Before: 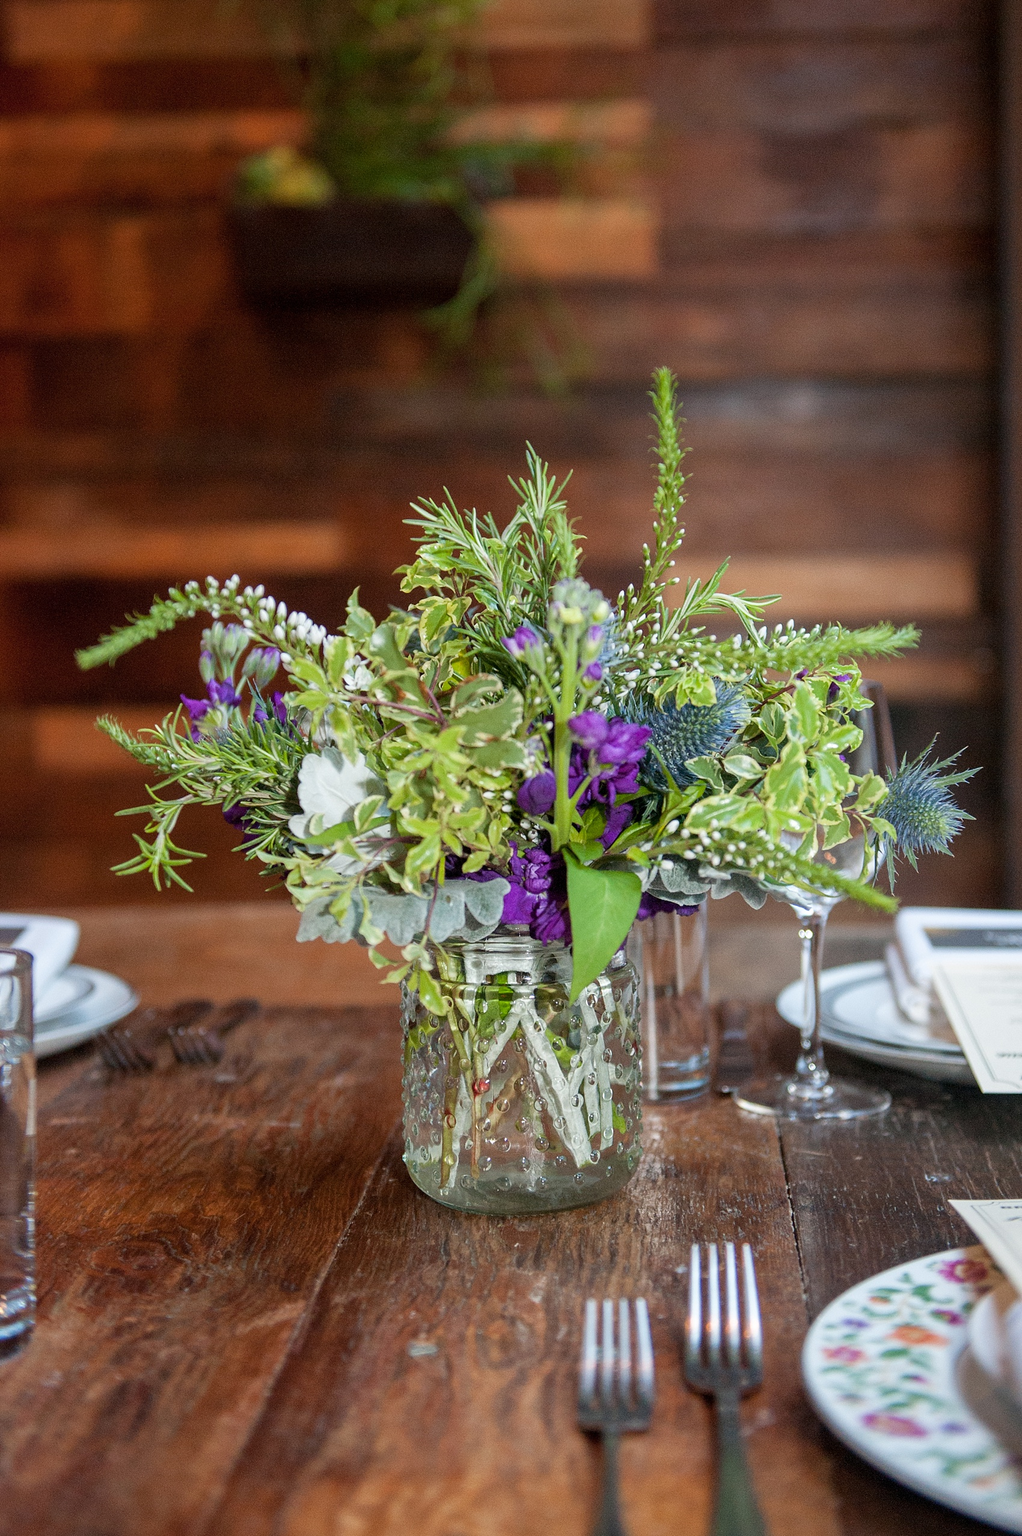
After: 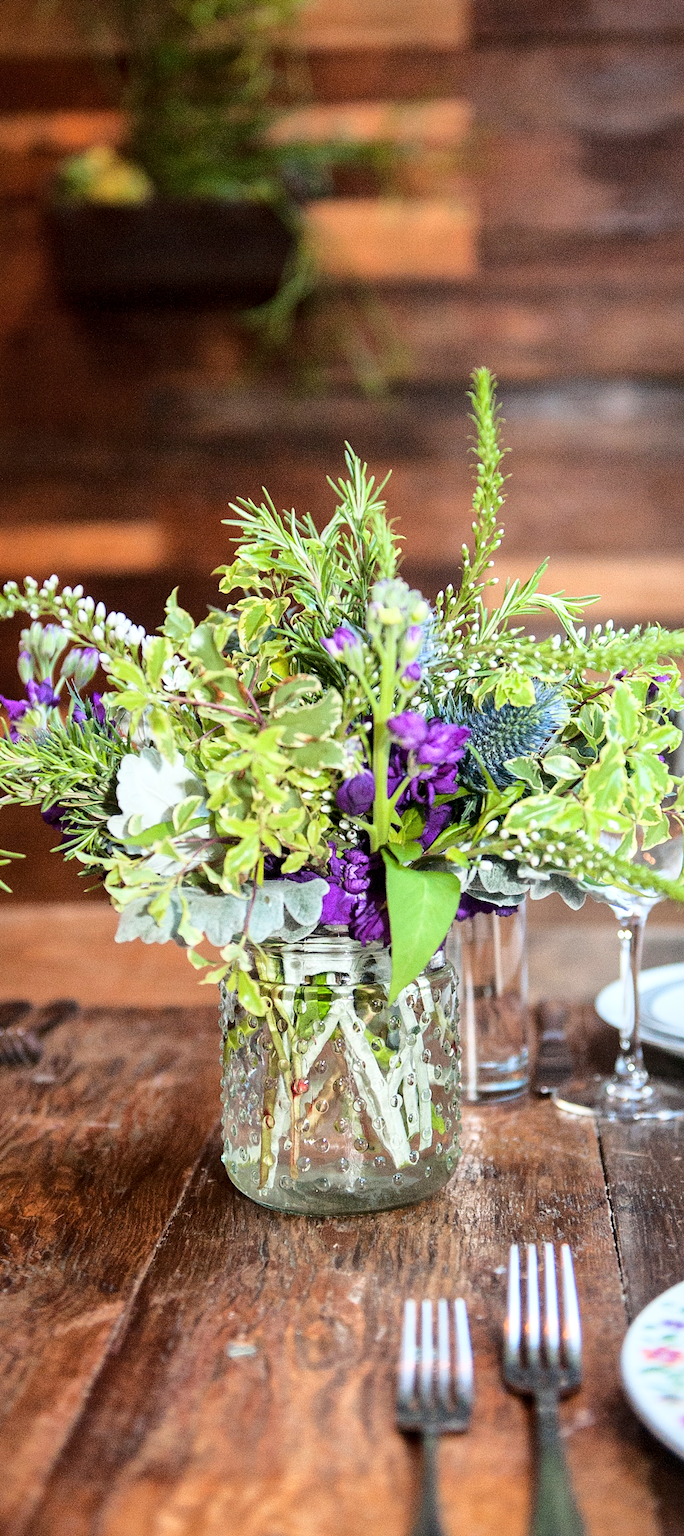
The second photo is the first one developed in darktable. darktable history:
local contrast: mode bilateral grid, contrast 20, coarseness 49, detail 120%, midtone range 0.2
crop and rotate: left 17.822%, right 15.205%
color correction: highlights b* -0.018, saturation 0.984
base curve: curves: ch0 [(0, 0) (0.028, 0.03) (0.121, 0.232) (0.46, 0.748) (0.859, 0.968) (1, 1)], exposure shift 0.584
